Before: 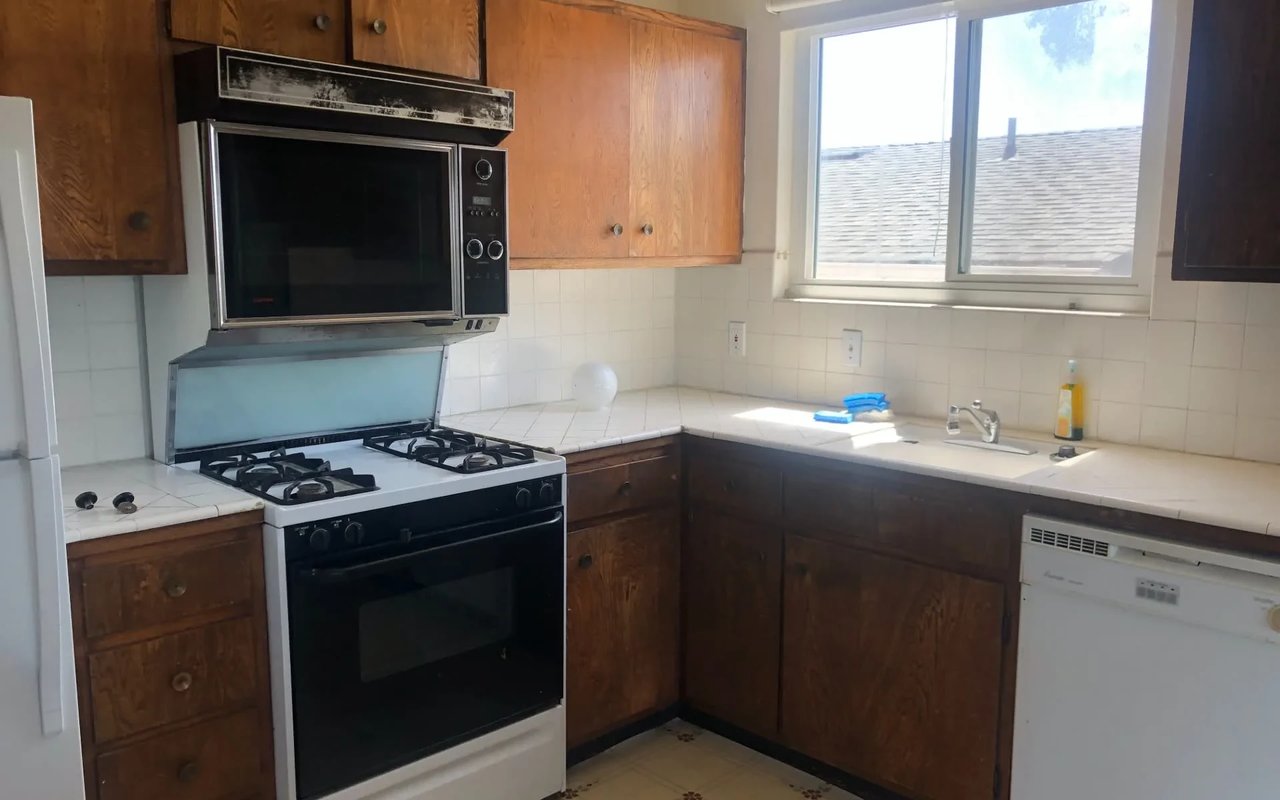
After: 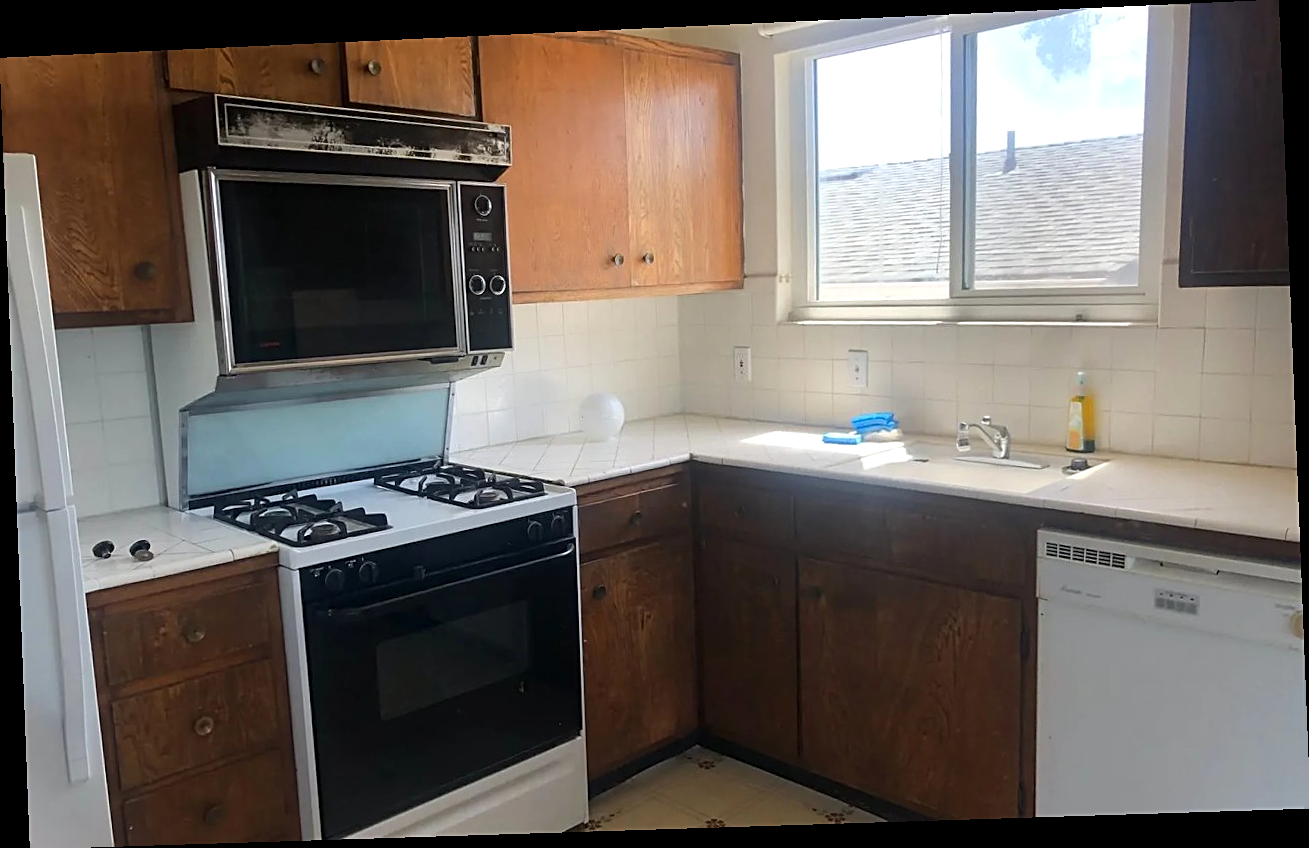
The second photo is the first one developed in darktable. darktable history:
exposure: exposure 0.127 EV, compensate highlight preservation false
sharpen: on, module defaults
shadows and highlights: radius 334.93, shadows 63.48, highlights 6.06, compress 87.7%, highlights color adjustment 39.73%, soften with gaussian
rotate and perspective: rotation -2.22°, lens shift (horizontal) -0.022, automatic cropping off
